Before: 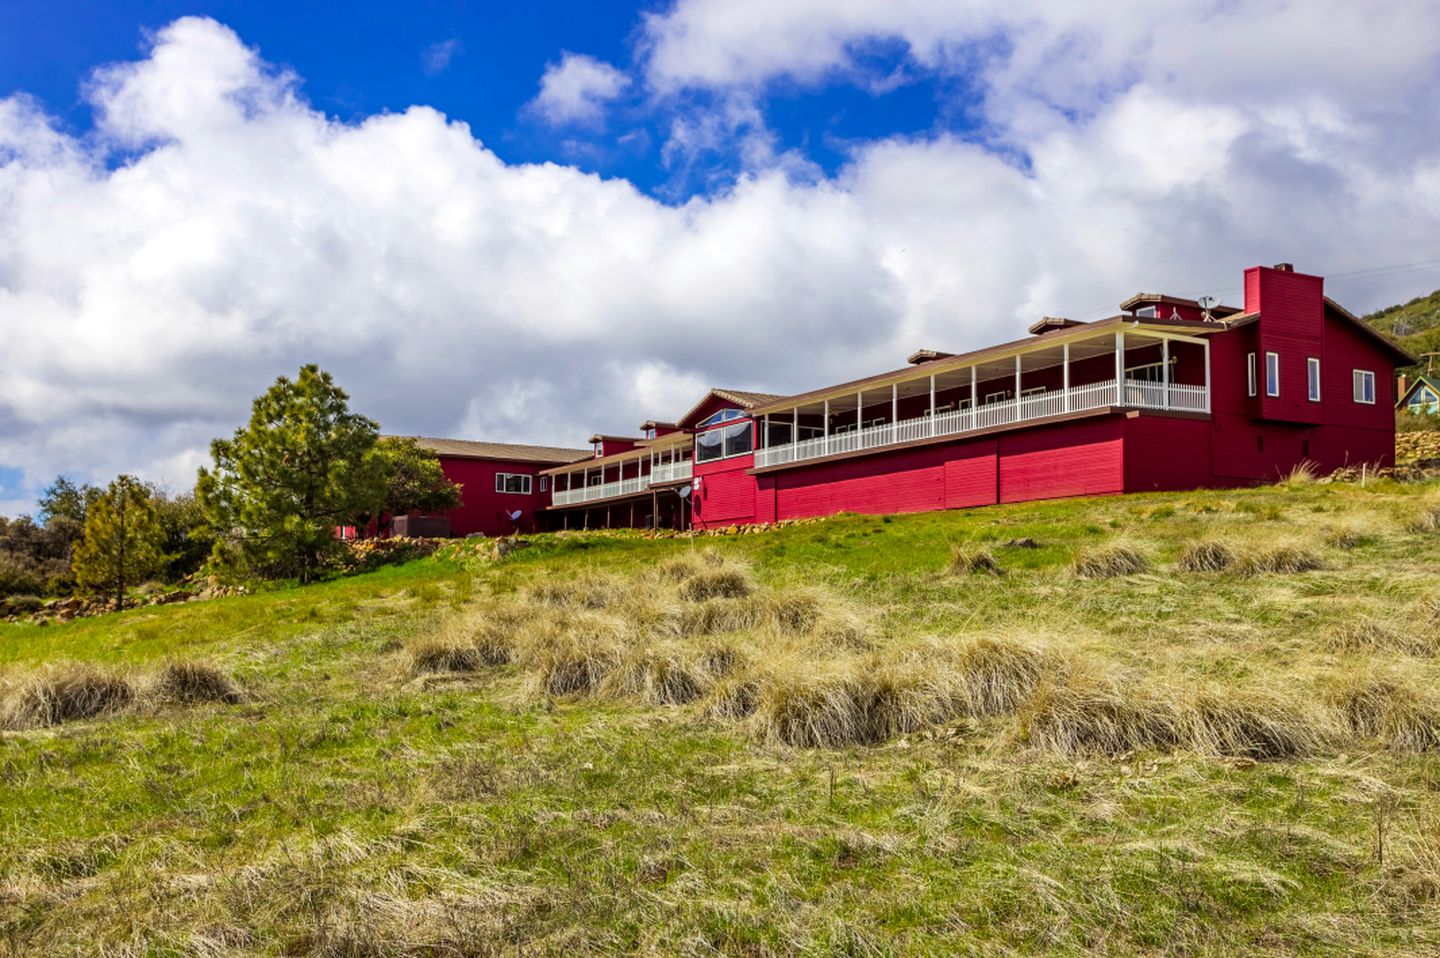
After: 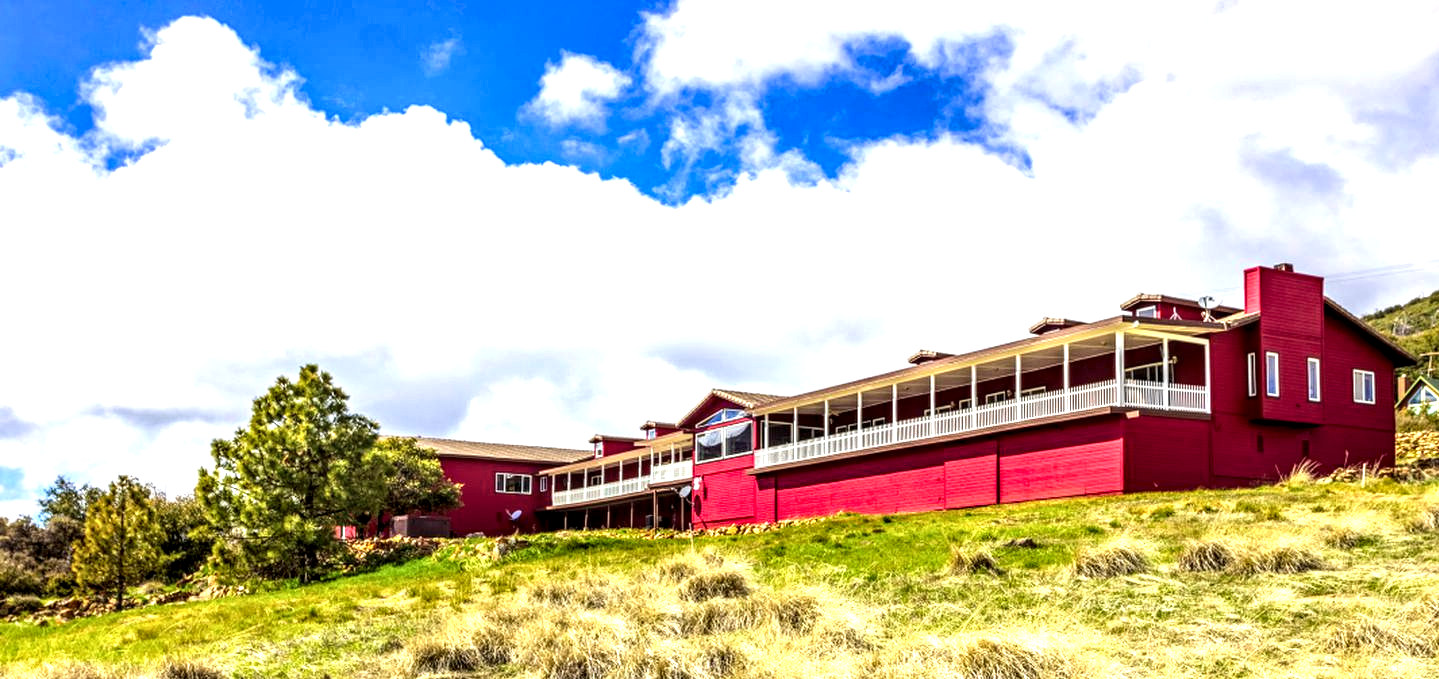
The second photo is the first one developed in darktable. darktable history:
exposure: black level correction 0, exposure 1.096 EV, compensate highlight preservation false
local contrast: detail 160%
crop: bottom 29.101%
contrast brightness saturation: contrast 0.073
